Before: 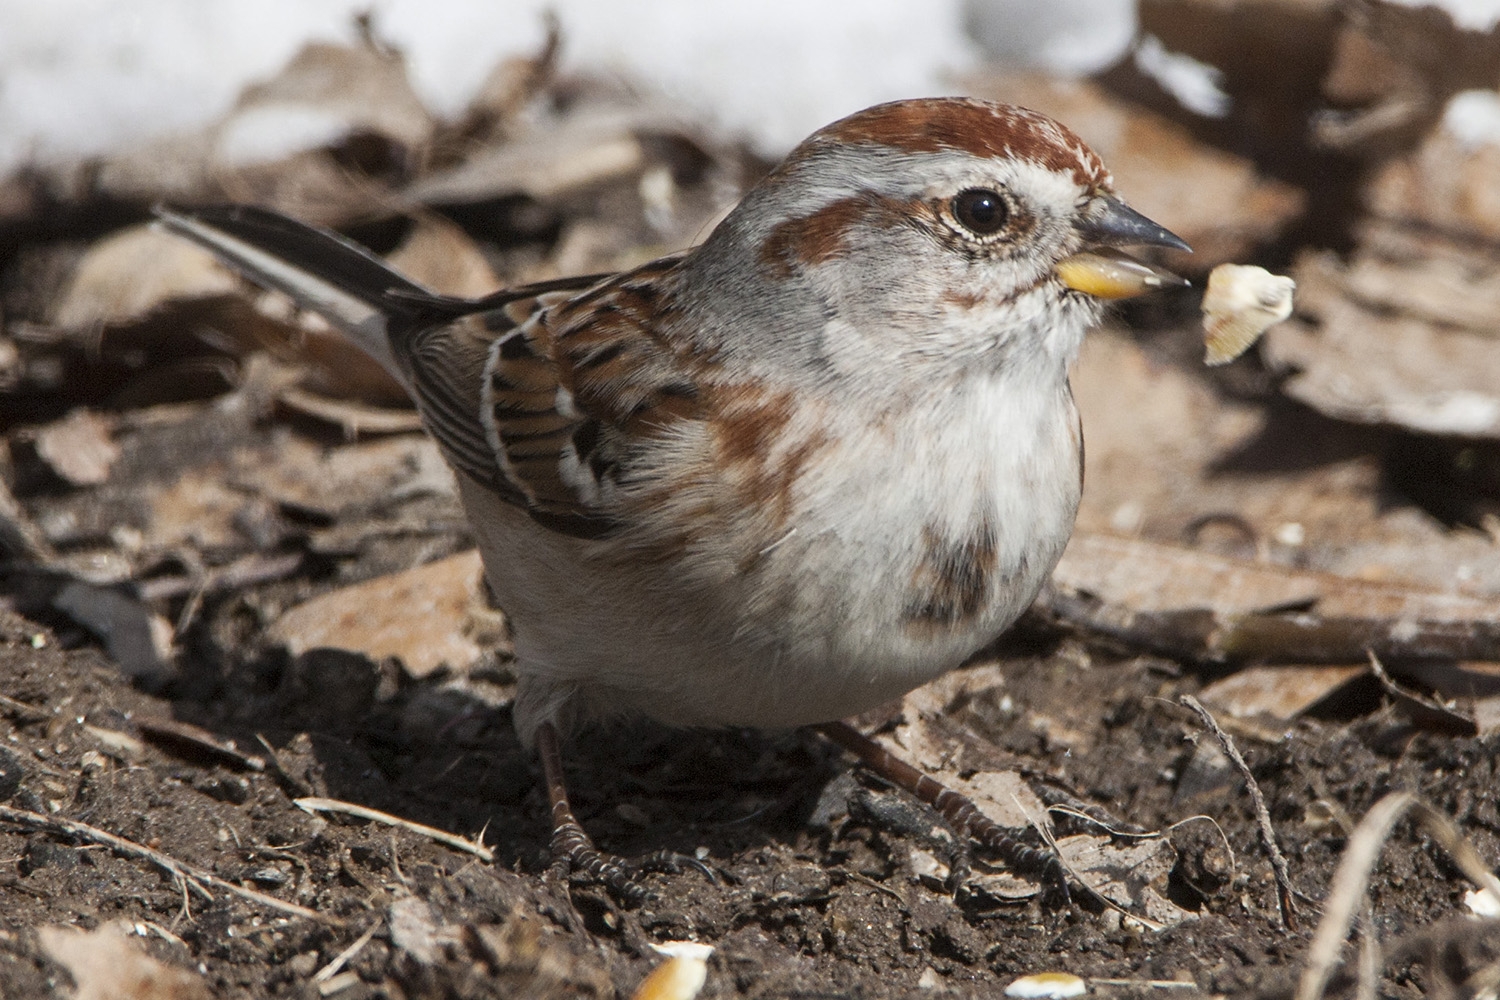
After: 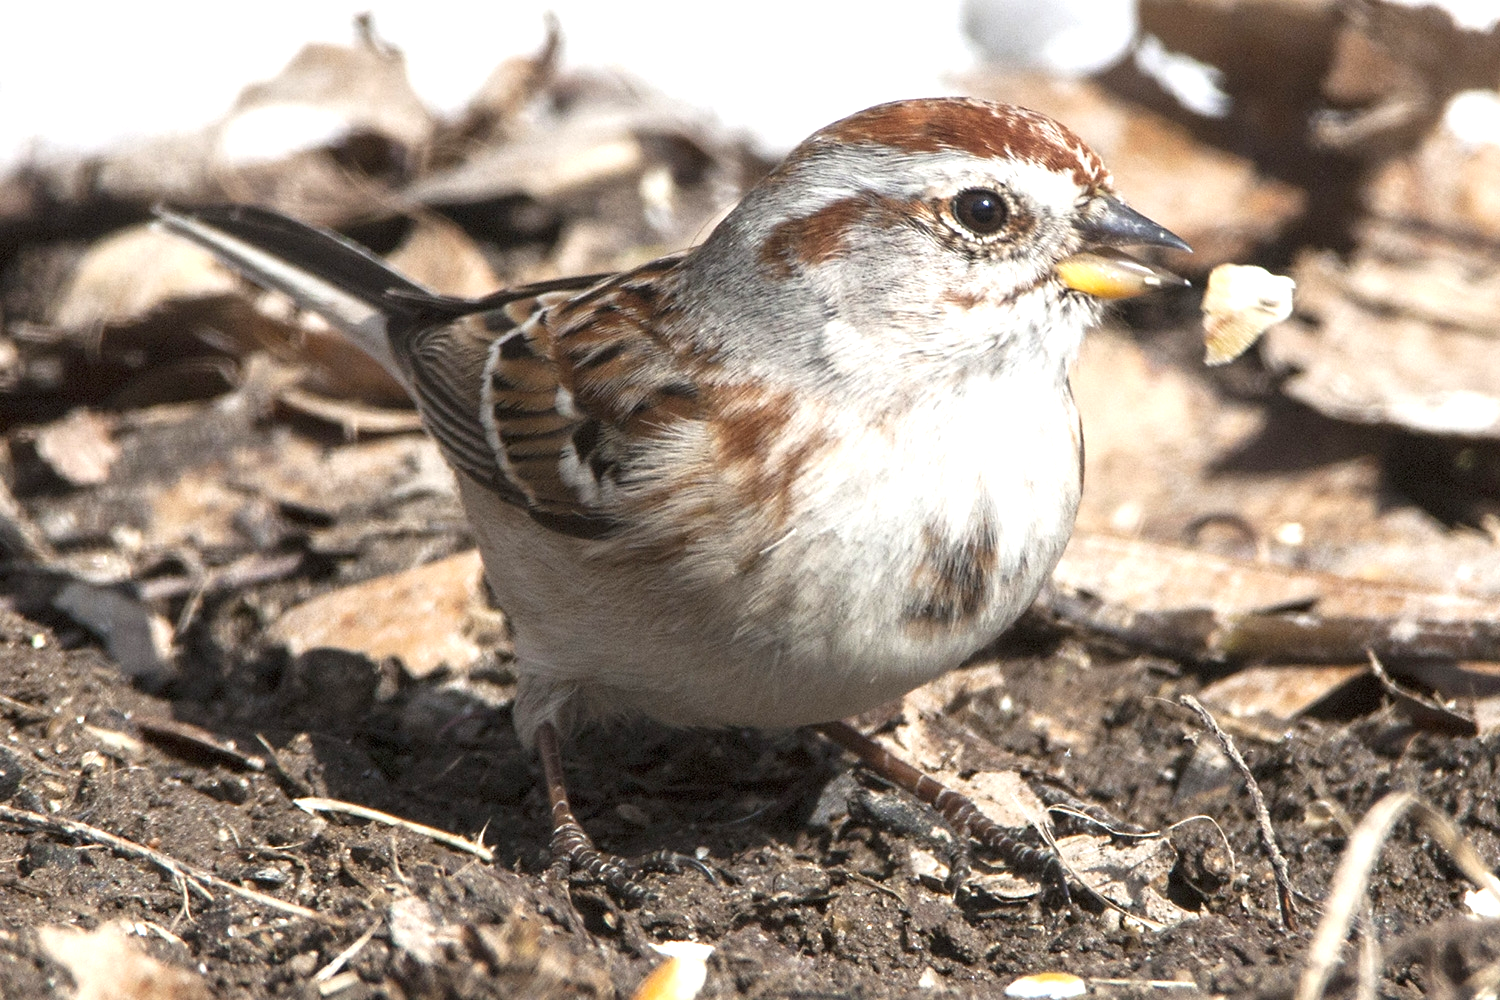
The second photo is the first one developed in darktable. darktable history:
exposure: black level correction 0, exposure 0.936 EV, compensate highlight preservation false
